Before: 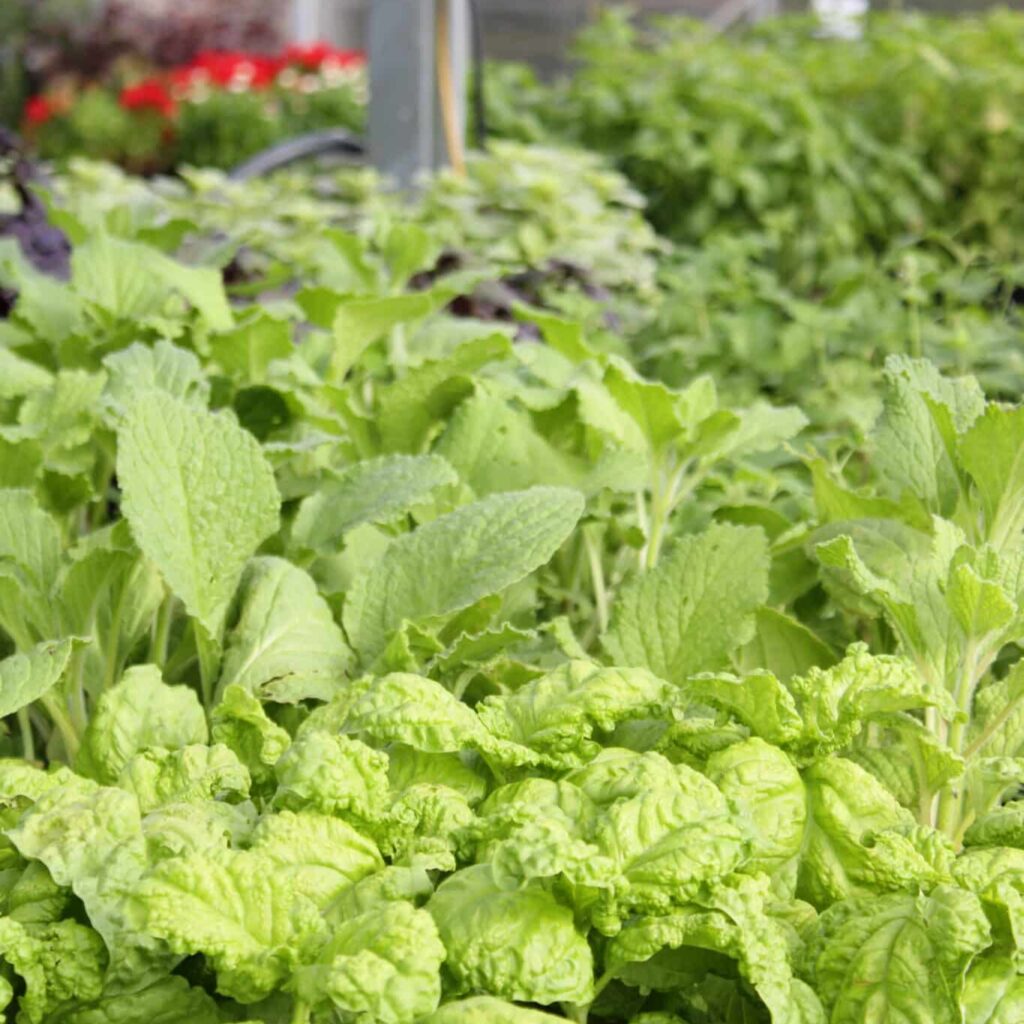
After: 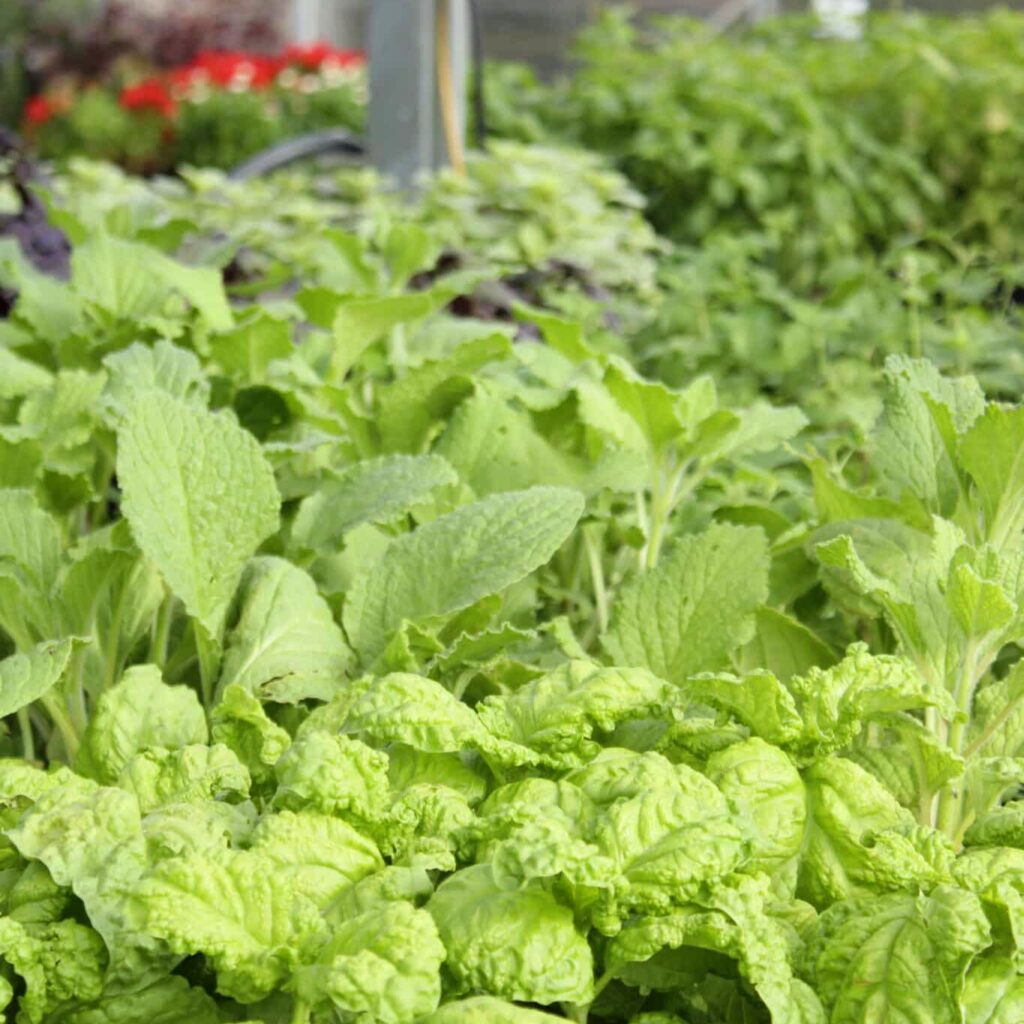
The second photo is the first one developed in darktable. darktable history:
color correction: highlights a* -4.59, highlights b* 5.03, saturation 0.955
